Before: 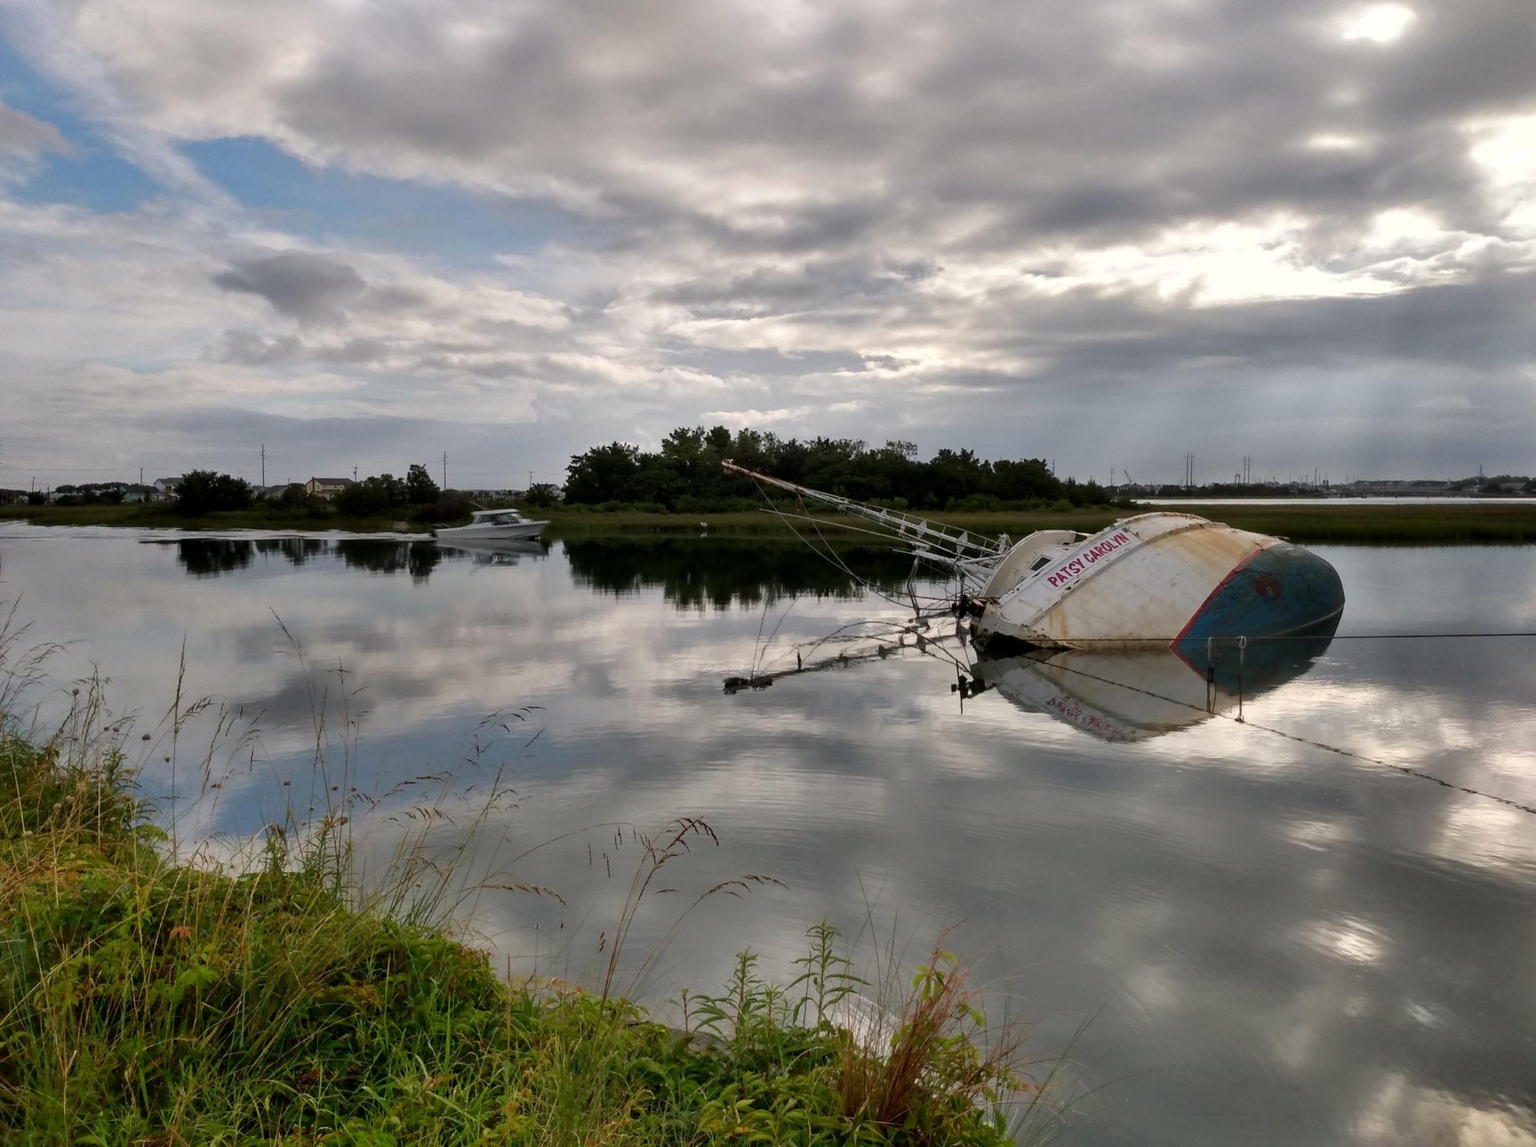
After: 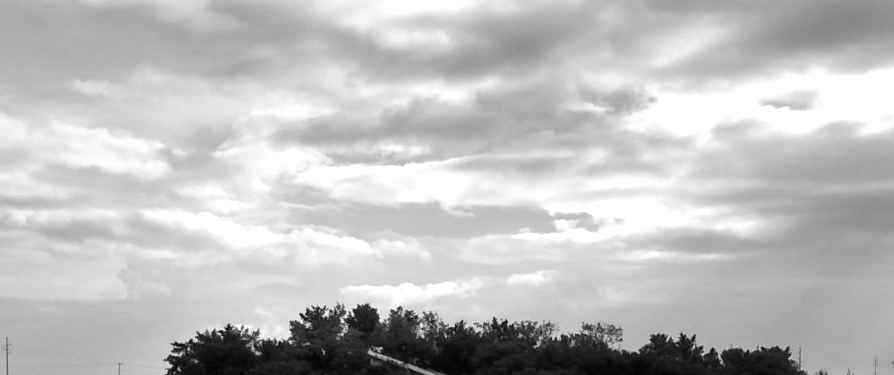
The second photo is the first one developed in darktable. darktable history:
monochrome: a -92.57, b 58.91
color balance rgb: linear chroma grading › global chroma 33.4%
crop: left 28.64%, top 16.832%, right 26.637%, bottom 58.055%
exposure: black level correction 0, exposure 0.7 EV, compensate highlight preservation false
